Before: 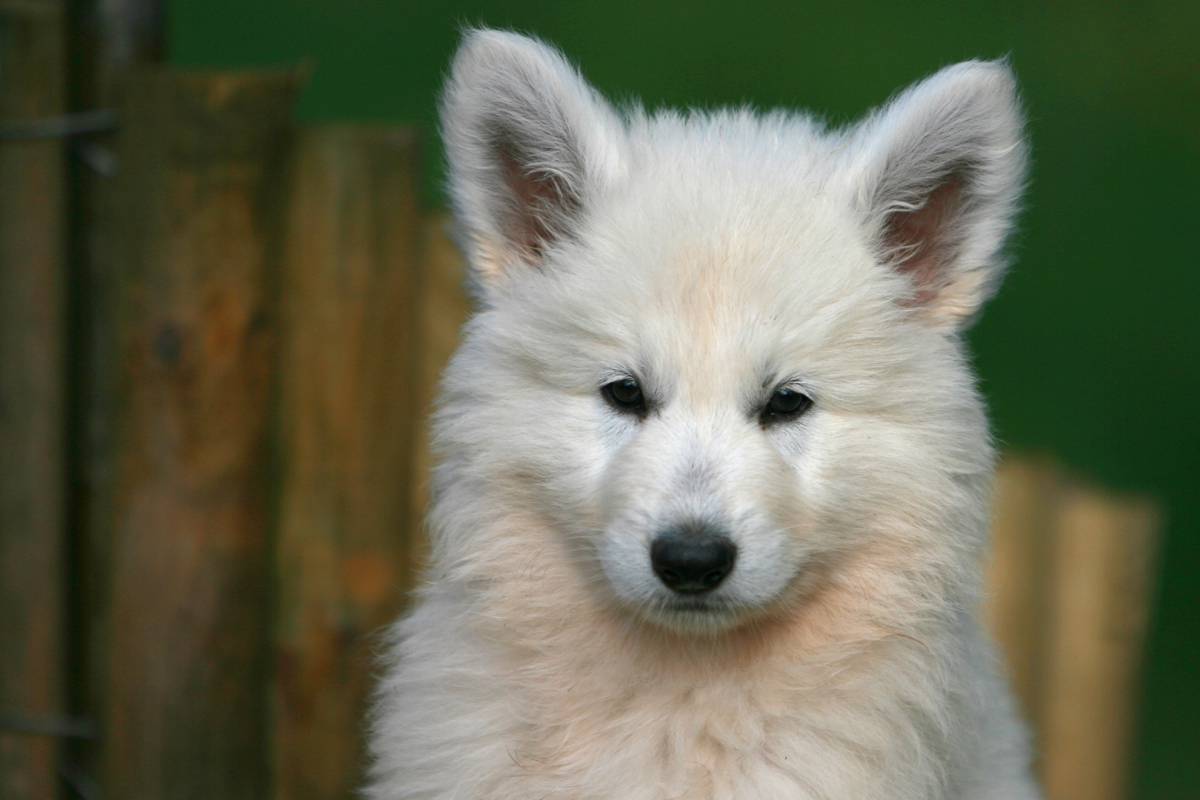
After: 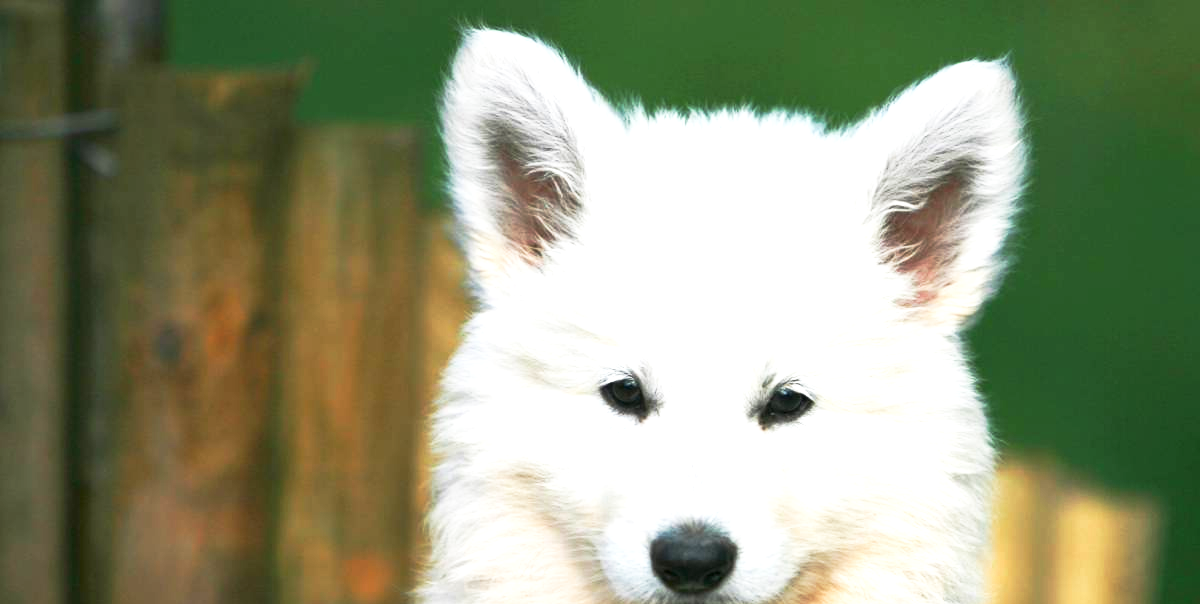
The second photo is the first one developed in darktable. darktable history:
exposure: black level correction 0, exposure 1.365 EV, compensate exposure bias true, compensate highlight preservation false
base curve: curves: ch0 [(0, 0) (0.257, 0.25) (0.482, 0.586) (0.757, 0.871) (1, 1)], exposure shift 0.583, preserve colors none
crop: bottom 24.389%
